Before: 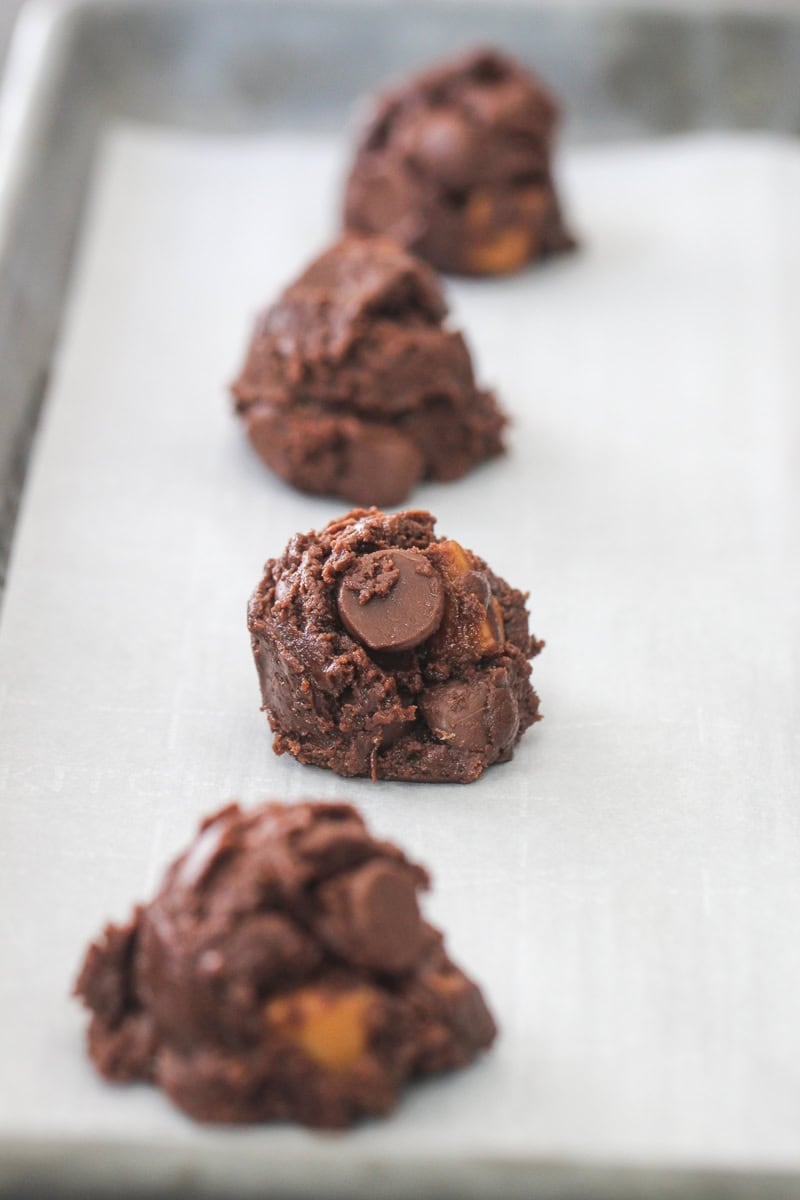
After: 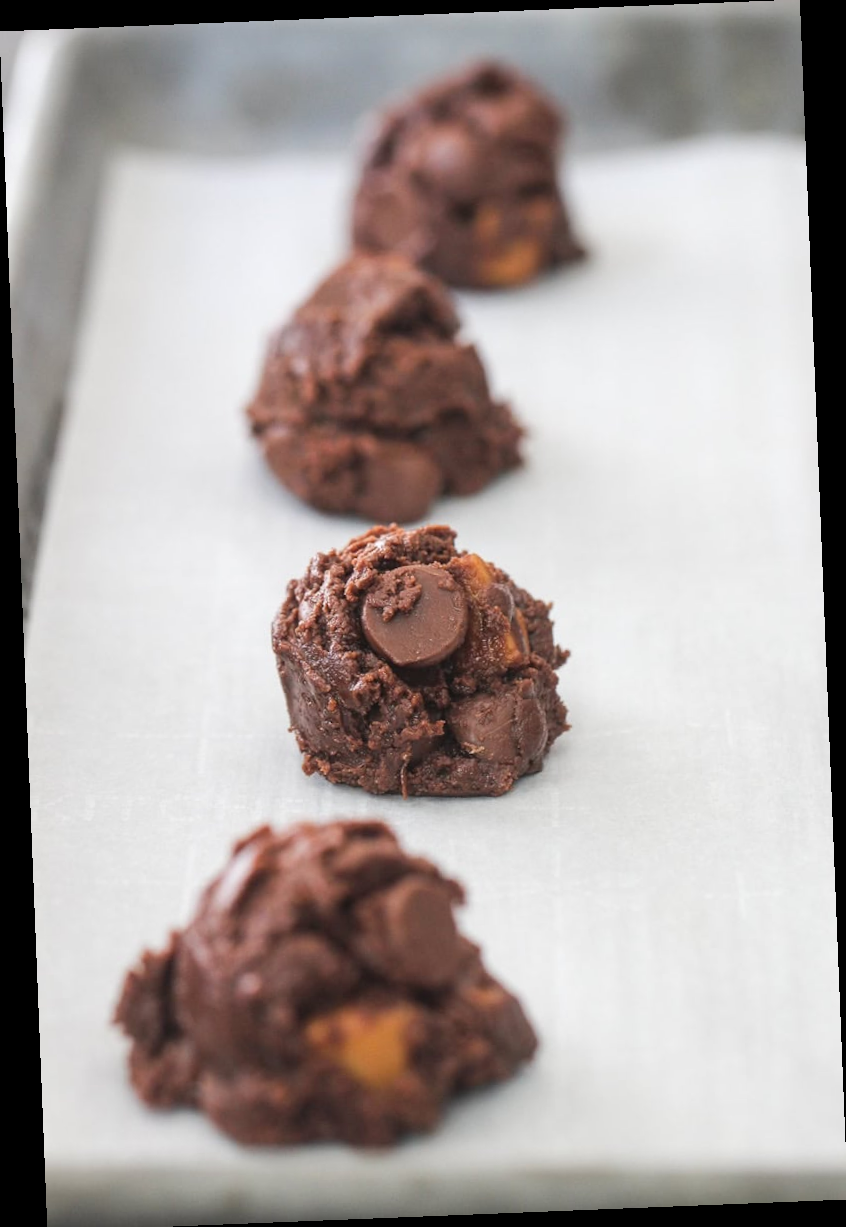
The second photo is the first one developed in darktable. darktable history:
crop: top 0.05%, bottom 0.098%
rotate and perspective: rotation -2.29°, automatic cropping off
tone equalizer: on, module defaults
